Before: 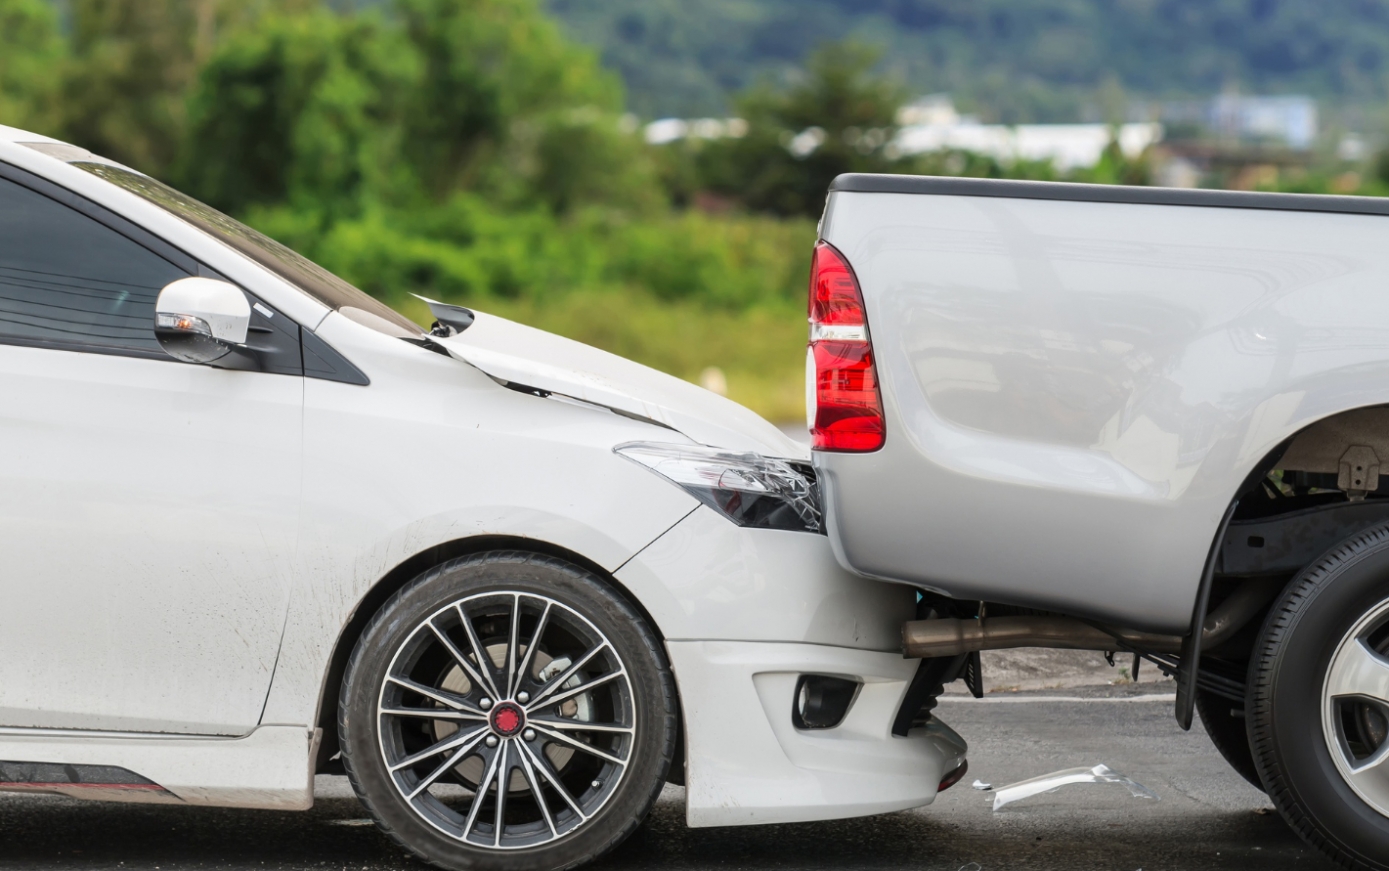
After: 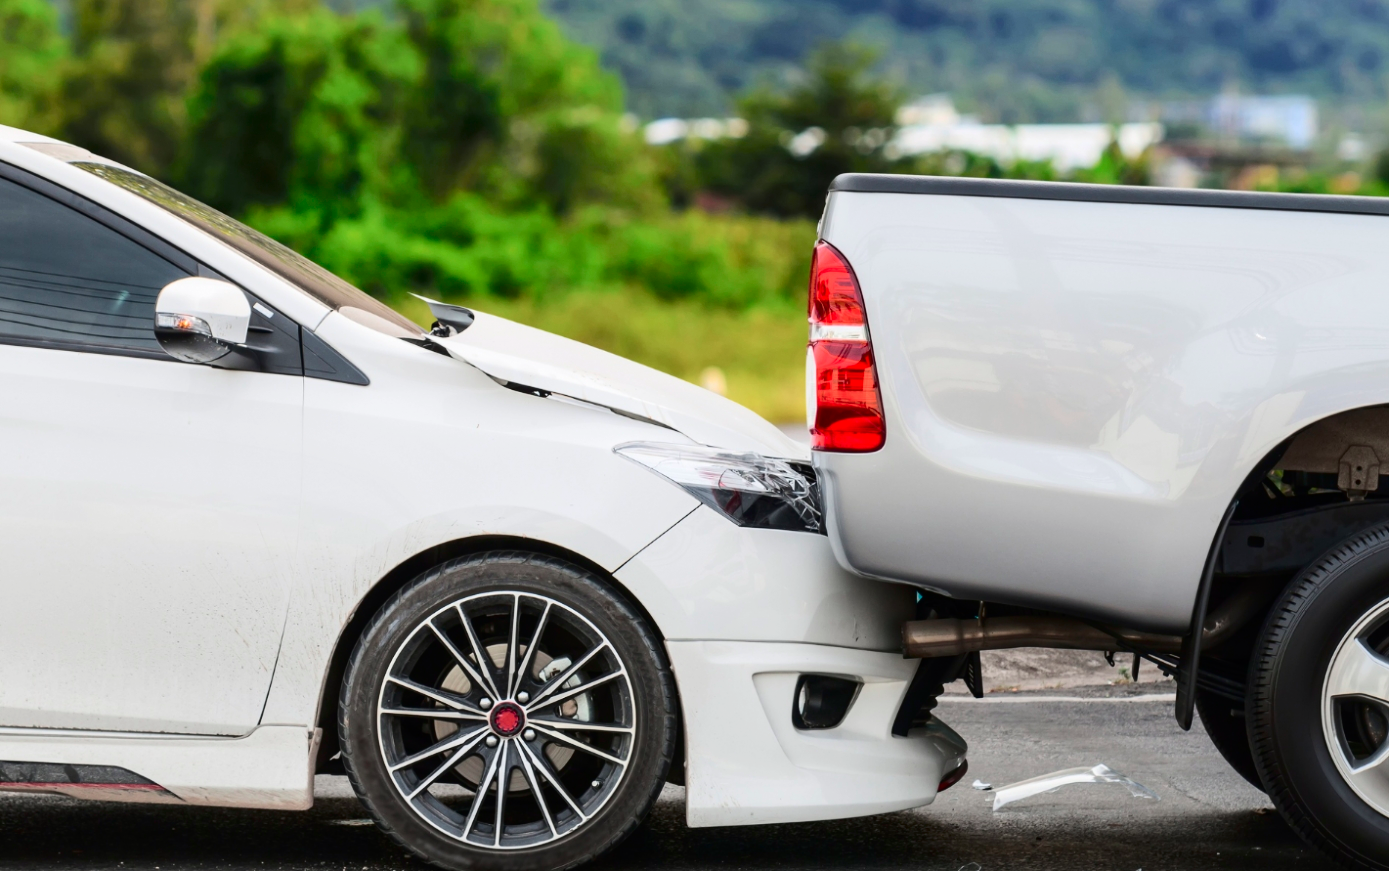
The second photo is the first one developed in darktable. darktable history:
tone curve: curves: ch0 [(0, 0) (0.126, 0.061) (0.338, 0.285) (0.494, 0.518) (0.703, 0.762) (1, 1)]; ch1 [(0, 0) (0.389, 0.313) (0.457, 0.442) (0.5, 0.501) (0.55, 0.578) (1, 1)]; ch2 [(0, 0) (0.44, 0.424) (0.501, 0.499) (0.557, 0.564) (0.613, 0.67) (0.707, 0.746) (1, 1)], color space Lab, independent channels, preserve colors none
